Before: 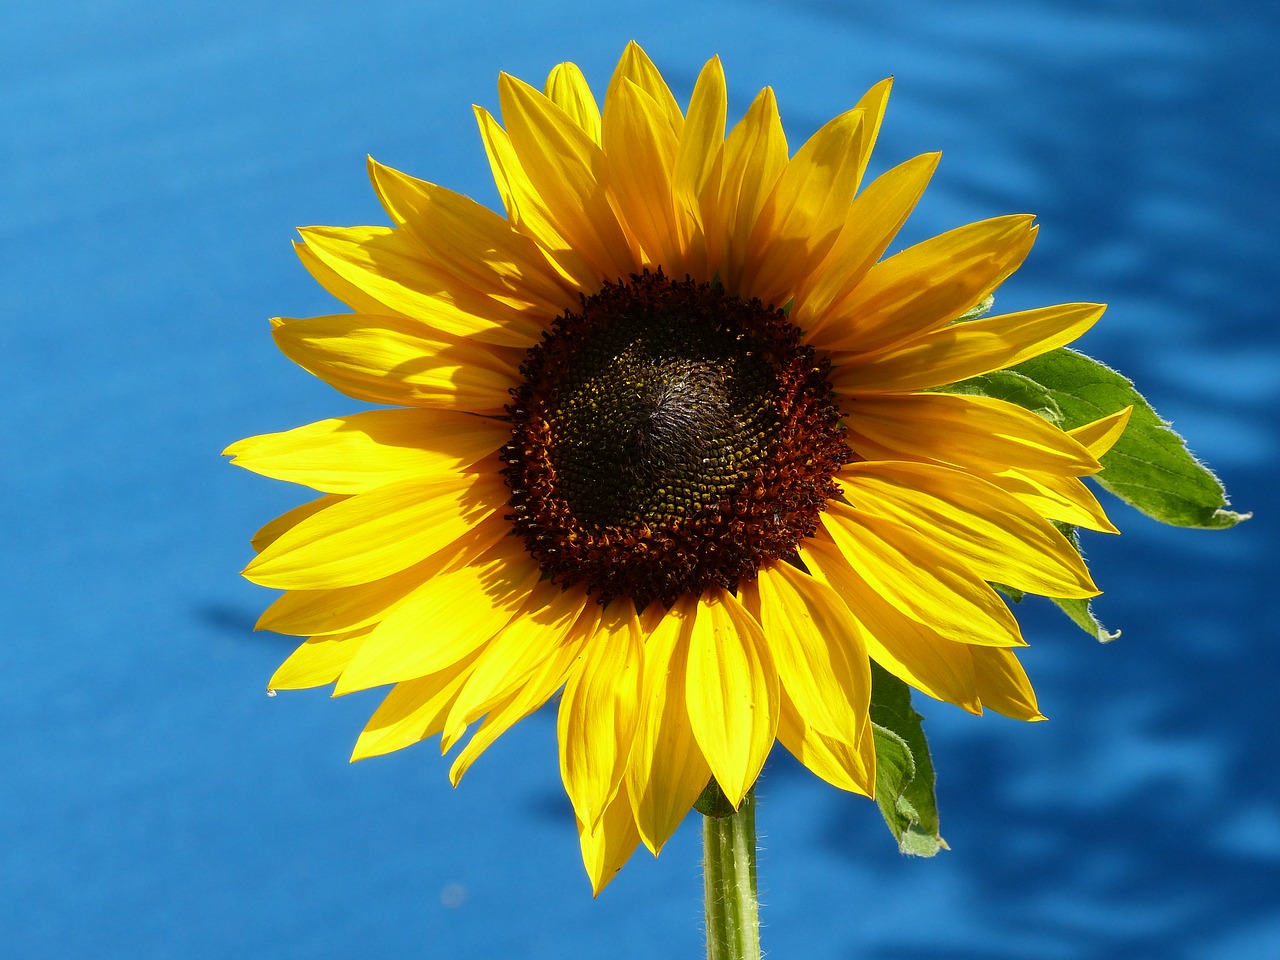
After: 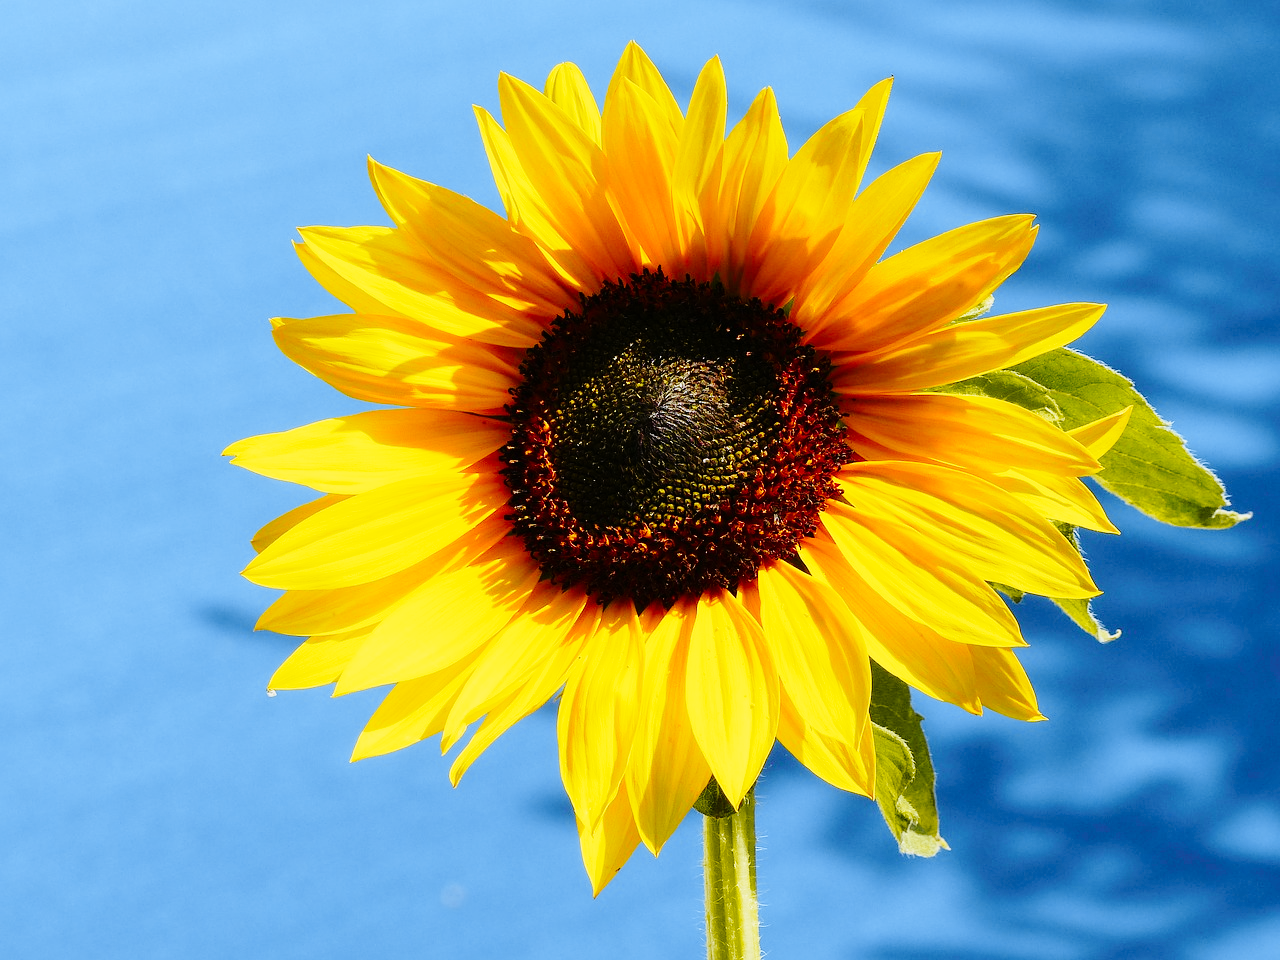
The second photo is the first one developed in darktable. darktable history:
base curve: curves: ch0 [(0, 0) (0.028, 0.03) (0.121, 0.232) (0.46, 0.748) (0.859, 0.968) (1, 1)], preserve colors none
tone curve: curves: ch0 [(0, 0) (0.07, 0.052) (0.23, 0.254) (0.486, 0.53) (0.822, 0.825) (0.994, 0.955)]; ch1 [(0, 0) (0.226, 0.261) (0.379, 0.442) (0.469, 0.472) (0.495, 0.495) (0.514, 0.504) (0.561, 0.568) (0.59, 0.612) (1, 1)]; ch2 [(0, 0) (0.269, 0.299) (0.459, 0.441) (0.498, 0.499) (0.523, 0.52) (0.551, 0.576) (0.629, 0.643) (0.659, 0.681) (0.718, 0.764) (1, 1)], color space Lab, independent channels, preserve colors none
